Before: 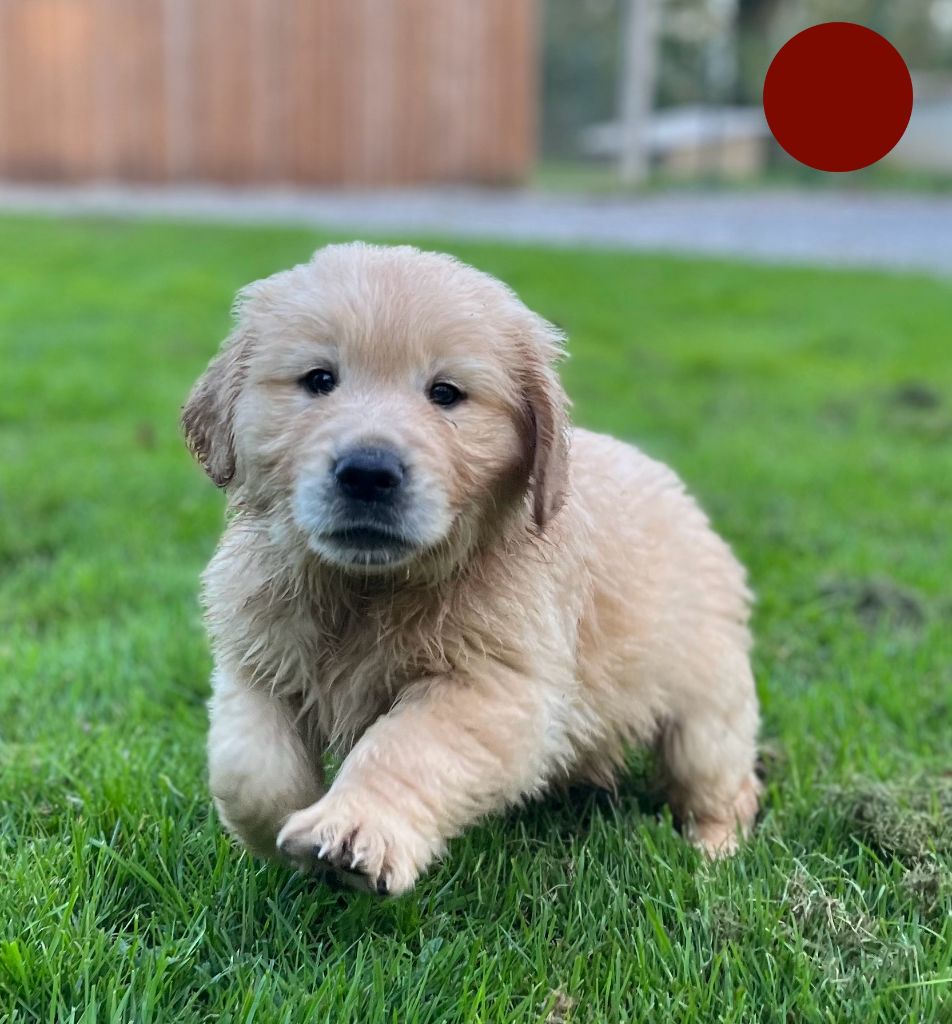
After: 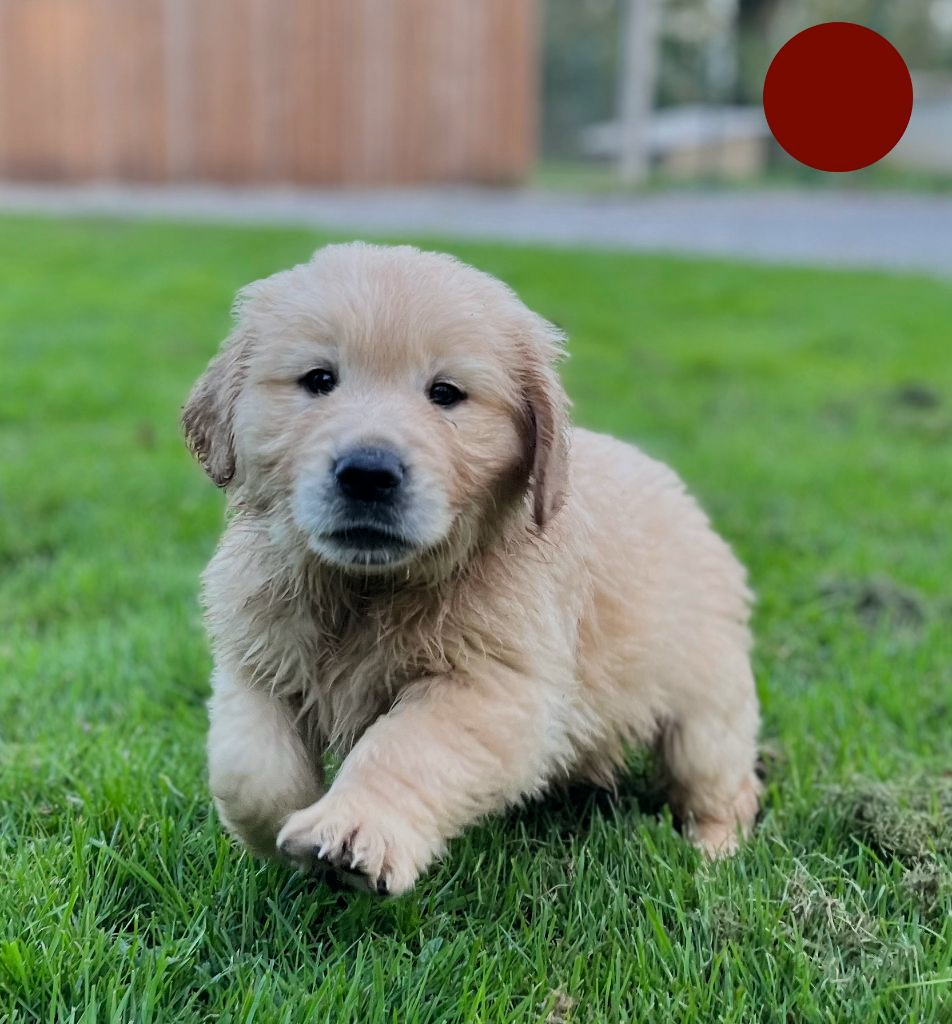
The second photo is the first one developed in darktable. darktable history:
color correction: highlights a* -0.307, highlights b* -0.08
filmic rgb: black relative exposure -7.97 EV, white relative exposure 4.05 EV, threshold 3.03 EV, hardness 4.19, enable highlight reconstruction true
